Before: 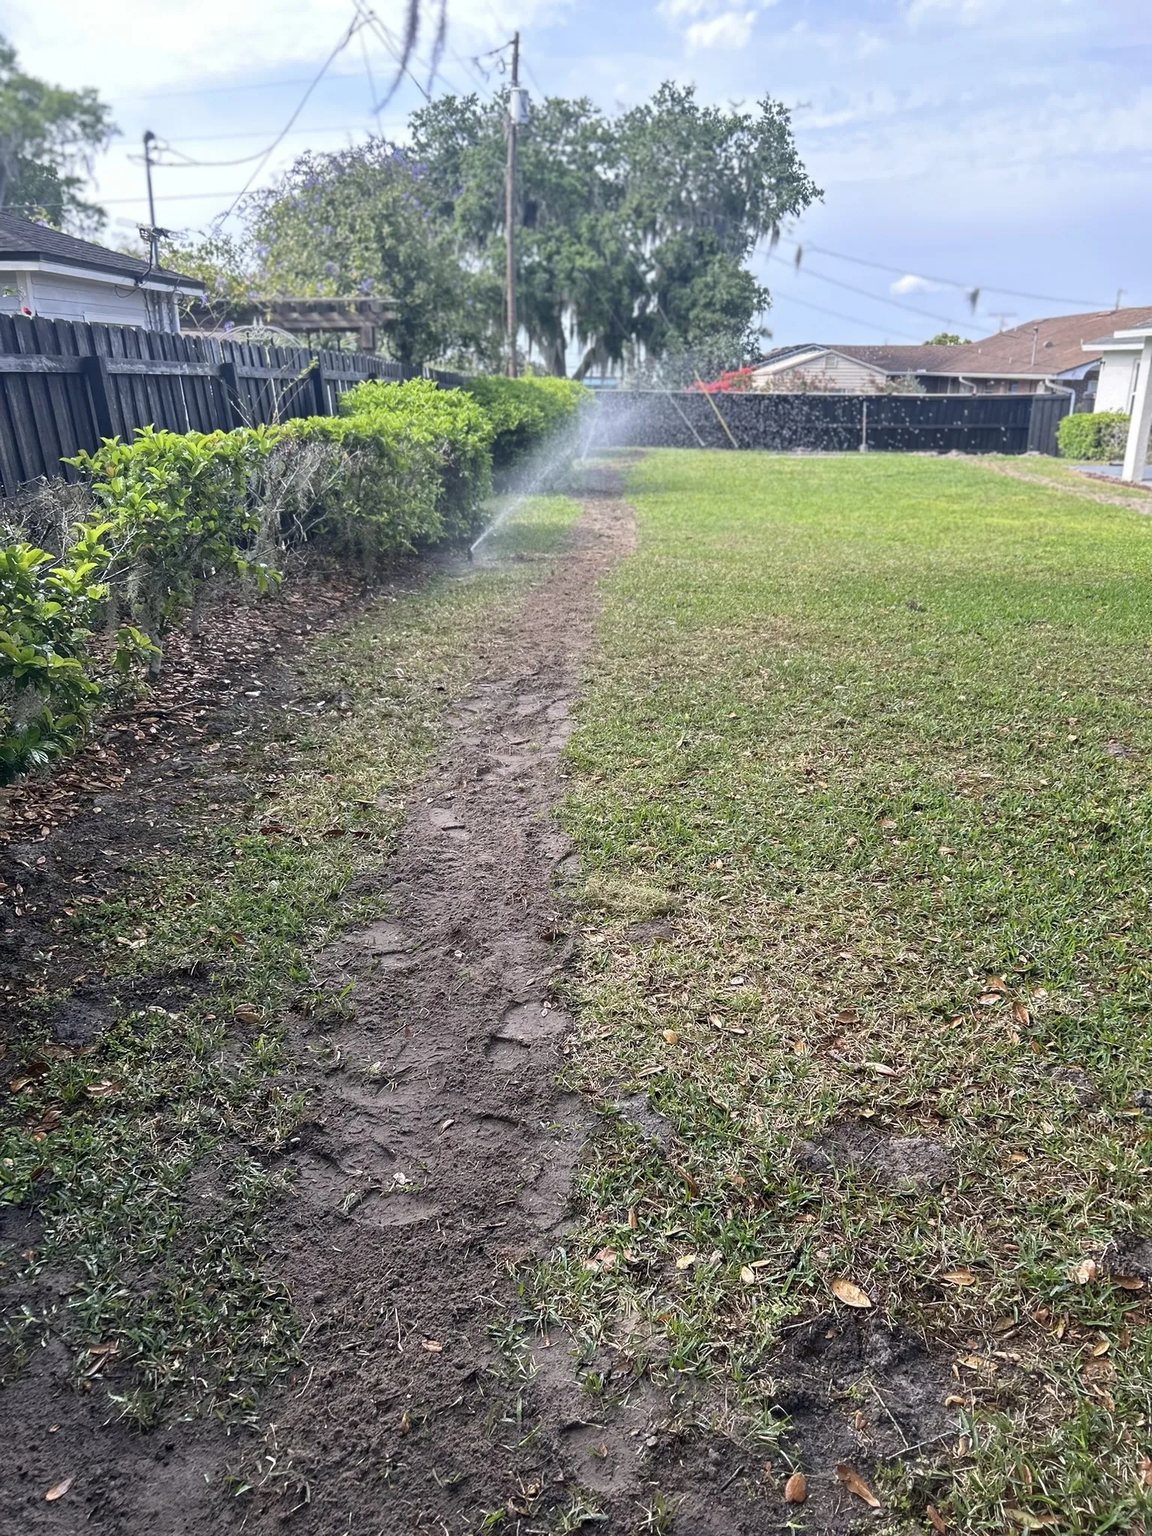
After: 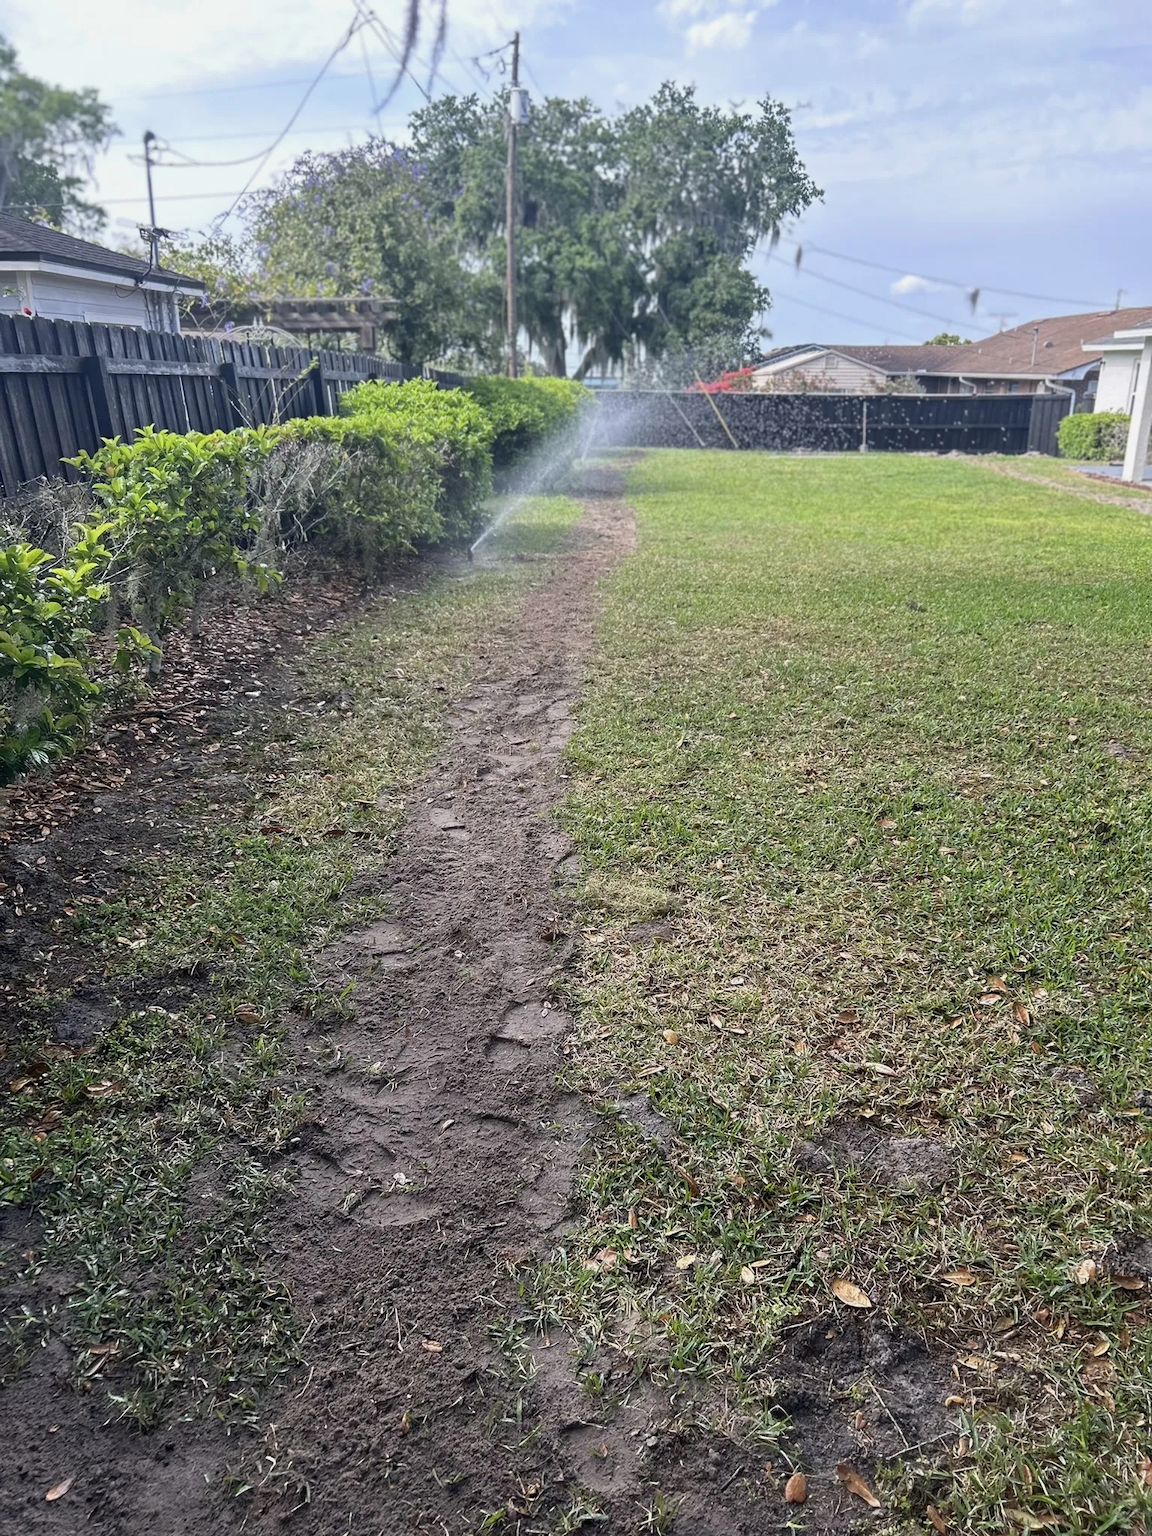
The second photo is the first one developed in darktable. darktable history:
exposure: exposure -0.154 EV, compensate exposure bias true, compensate highlight preservation false
